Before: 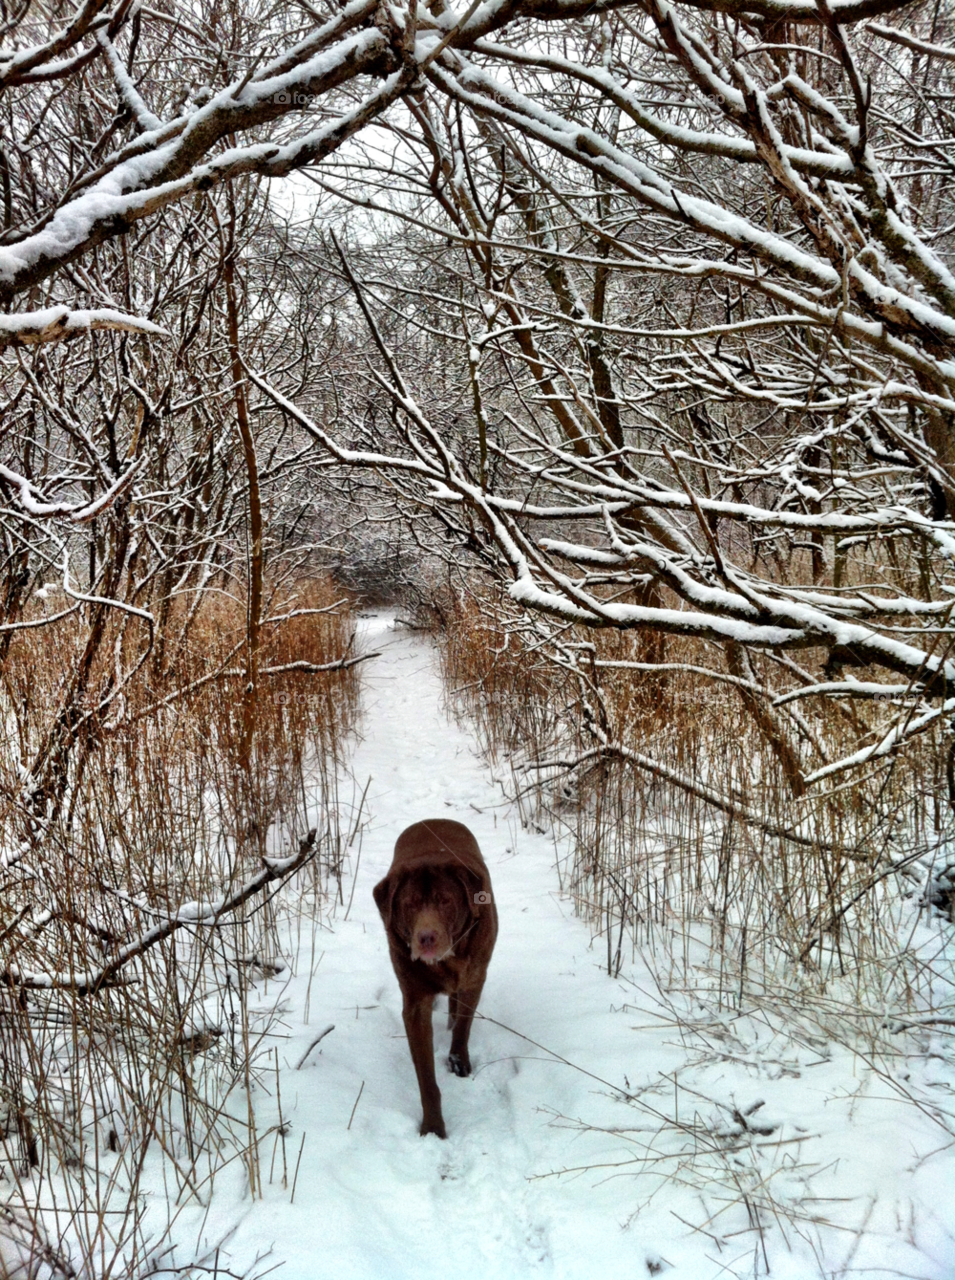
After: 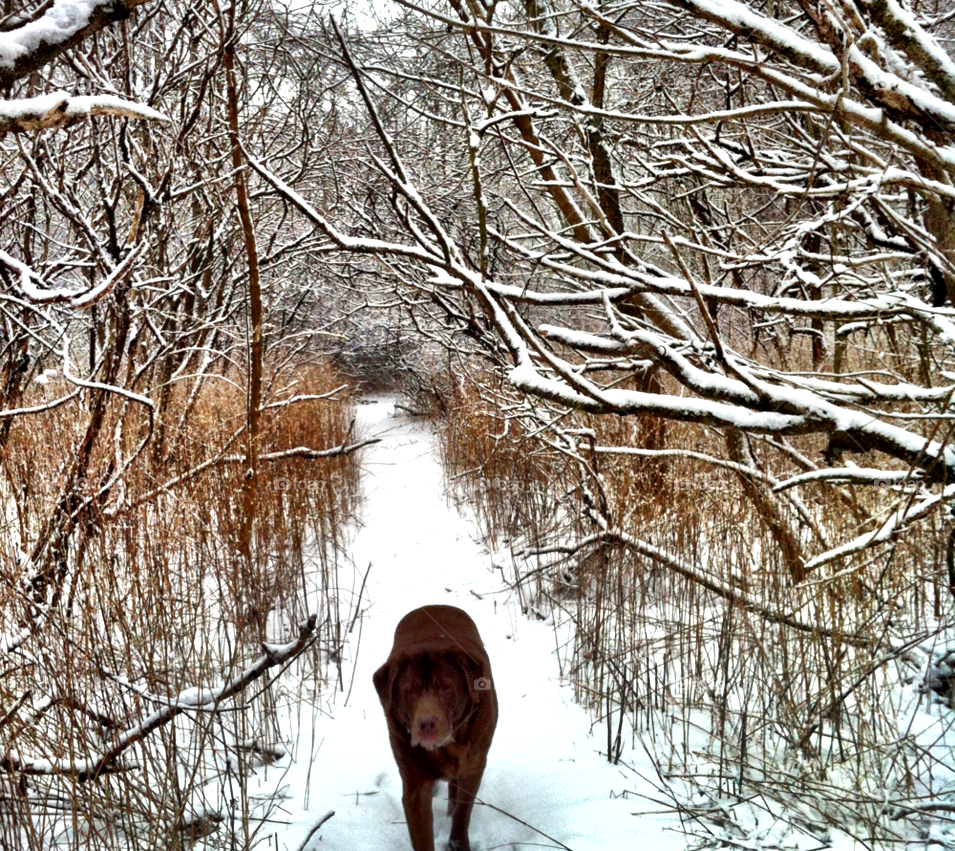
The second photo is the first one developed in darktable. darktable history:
crop: top 16.727%, bottom 16.727%
exposure: black level correction 0.001, exposure 0.5 EV, compensate exposure bias true, compensate highlight preservation false
shadows and highlights: radius 100.41, shadows 50.55, highlights -64.36, highlights color adjustment 49.82%, soften with gaussian
